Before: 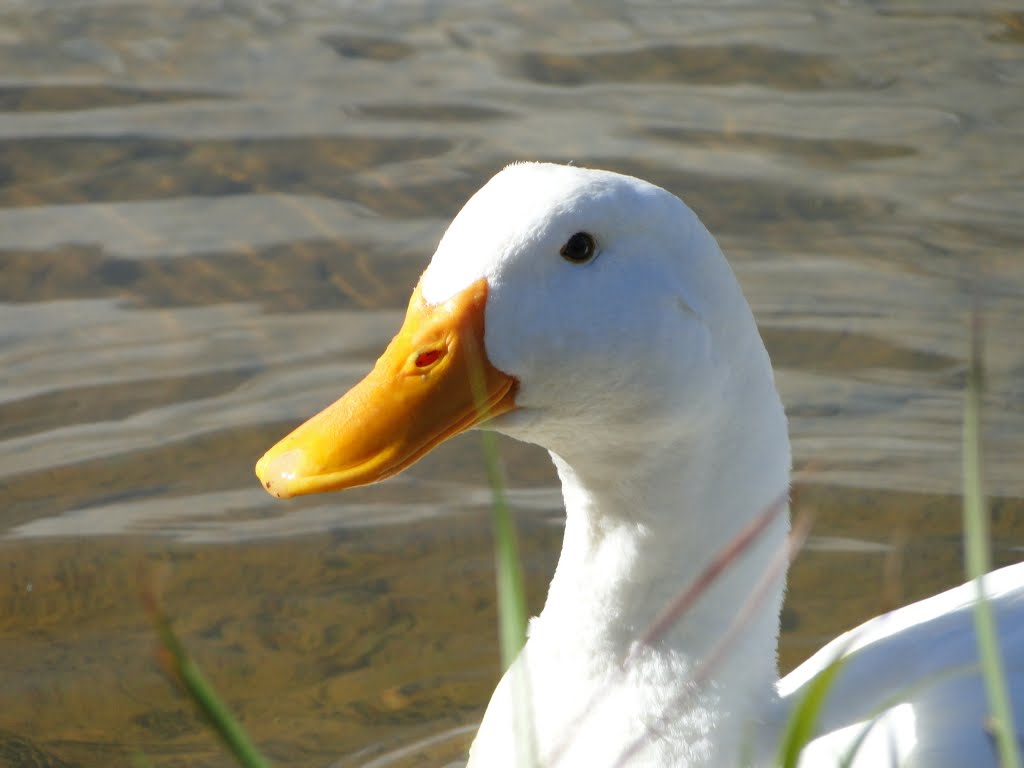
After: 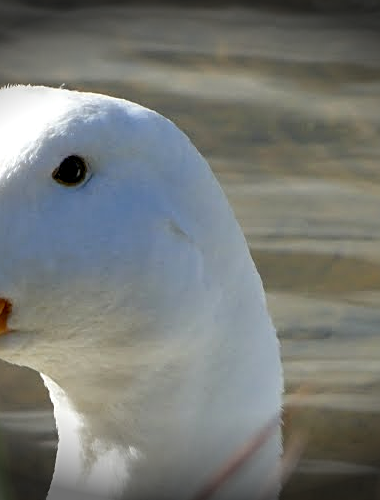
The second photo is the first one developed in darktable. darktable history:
crop and rotate: left 49.634%, top 10.107%, right 13.16%, bottom 24.704%
vignetting: fall-off start 100.26%, brightness -0.854, width/height ratio 1.325
sharpen: on, module defaults
exposure: black level correction 0.008, exposure 0.103 EV, compensate highlight preservation false
